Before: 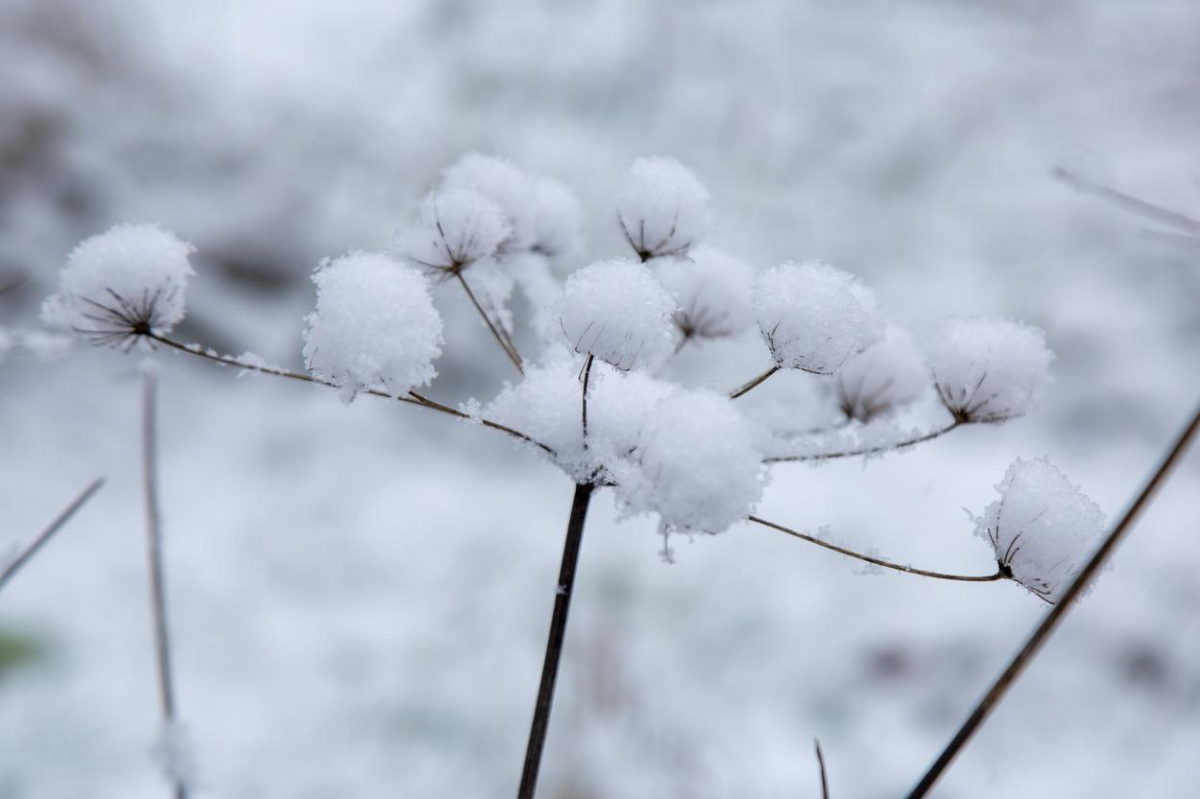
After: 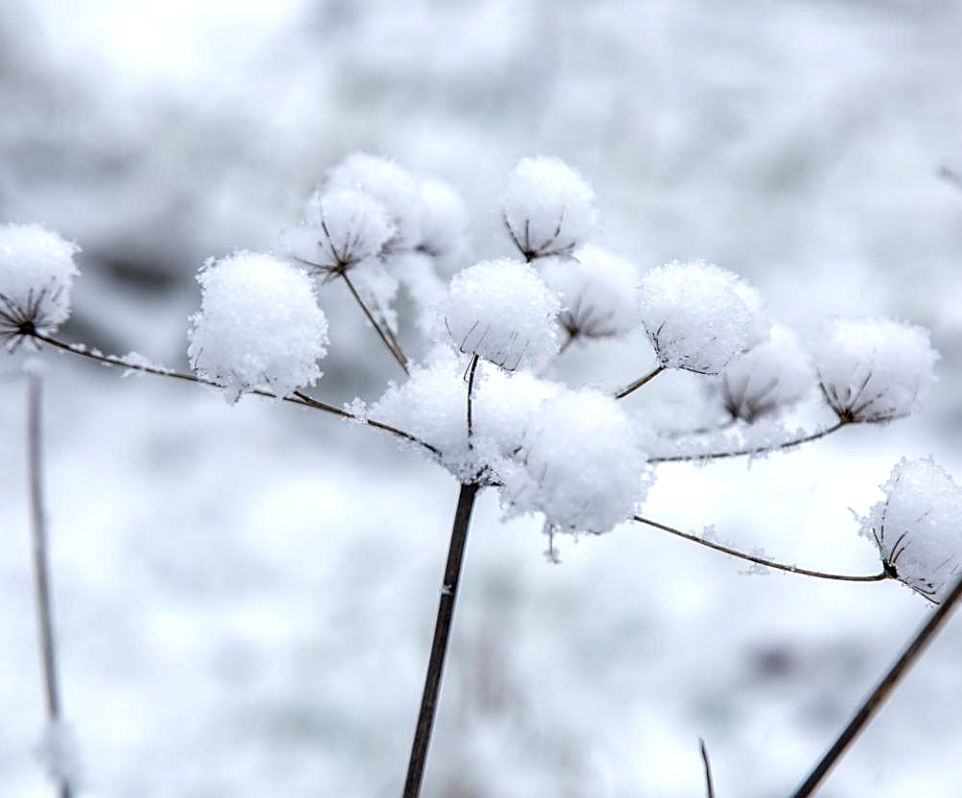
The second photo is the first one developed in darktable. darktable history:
exposure: exposure 0.4 EV, compensate highlight preservation false
crop and rotate: left 9.597%, right 10.195%
local contrast: detail 130%
sharpen: on, module defaults
